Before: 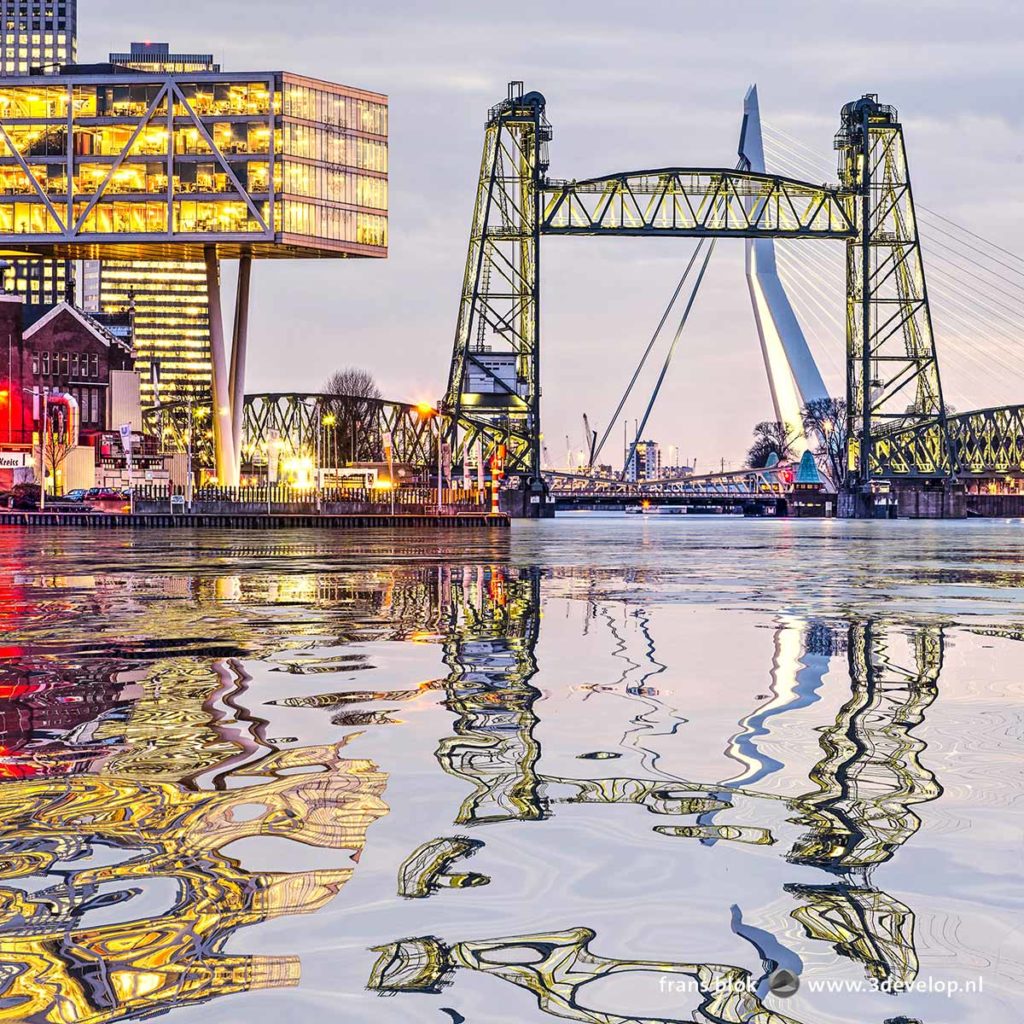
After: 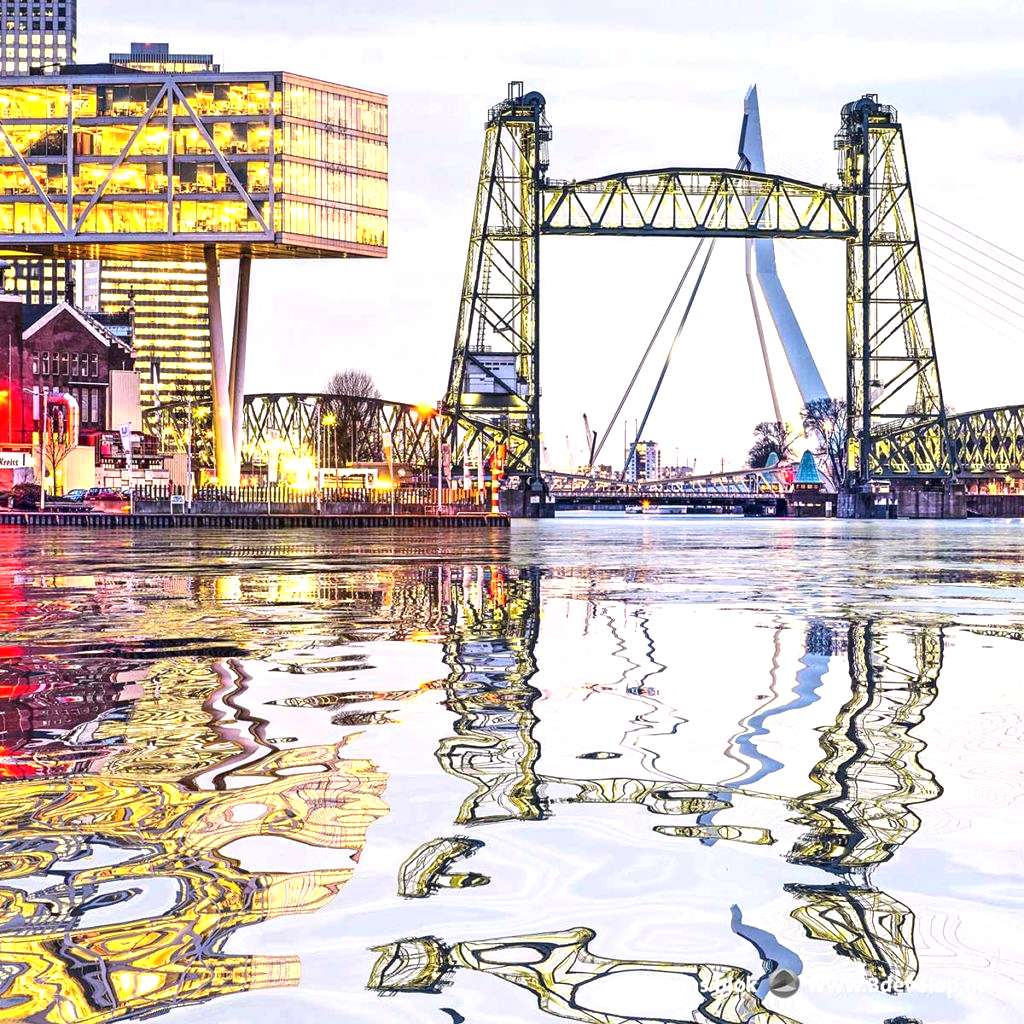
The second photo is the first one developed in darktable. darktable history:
exposure: black level correction 0, exposure 0.693 EV, compensate highlight preservation false
